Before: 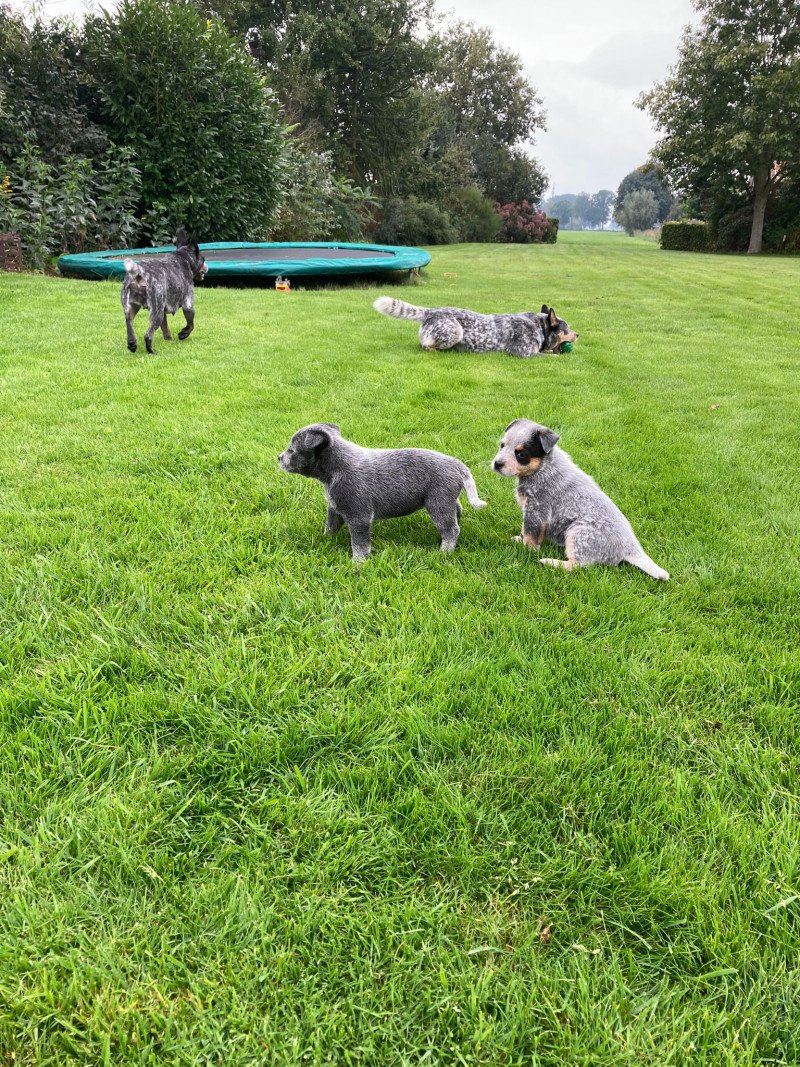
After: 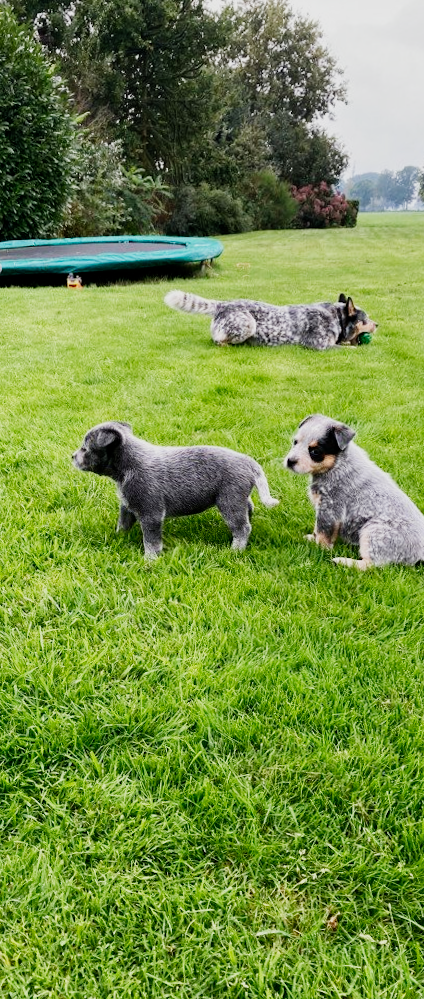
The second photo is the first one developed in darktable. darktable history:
rotate and perspective: rotation 0.062°, lens shift (vertical) 0.115, lens shift (horizontal) -0.133, crop left 0.047, crop right 0.94, crop top 0.061, crop bottom 0.94
filmic rgb: black relative exposure -16 EV, white relative exposure 5.31 EV, hardness 5.9, contrast 1.25, preserve chrominance no, color science v5 (2021)
crop: left 21.496%, right 22.254%
